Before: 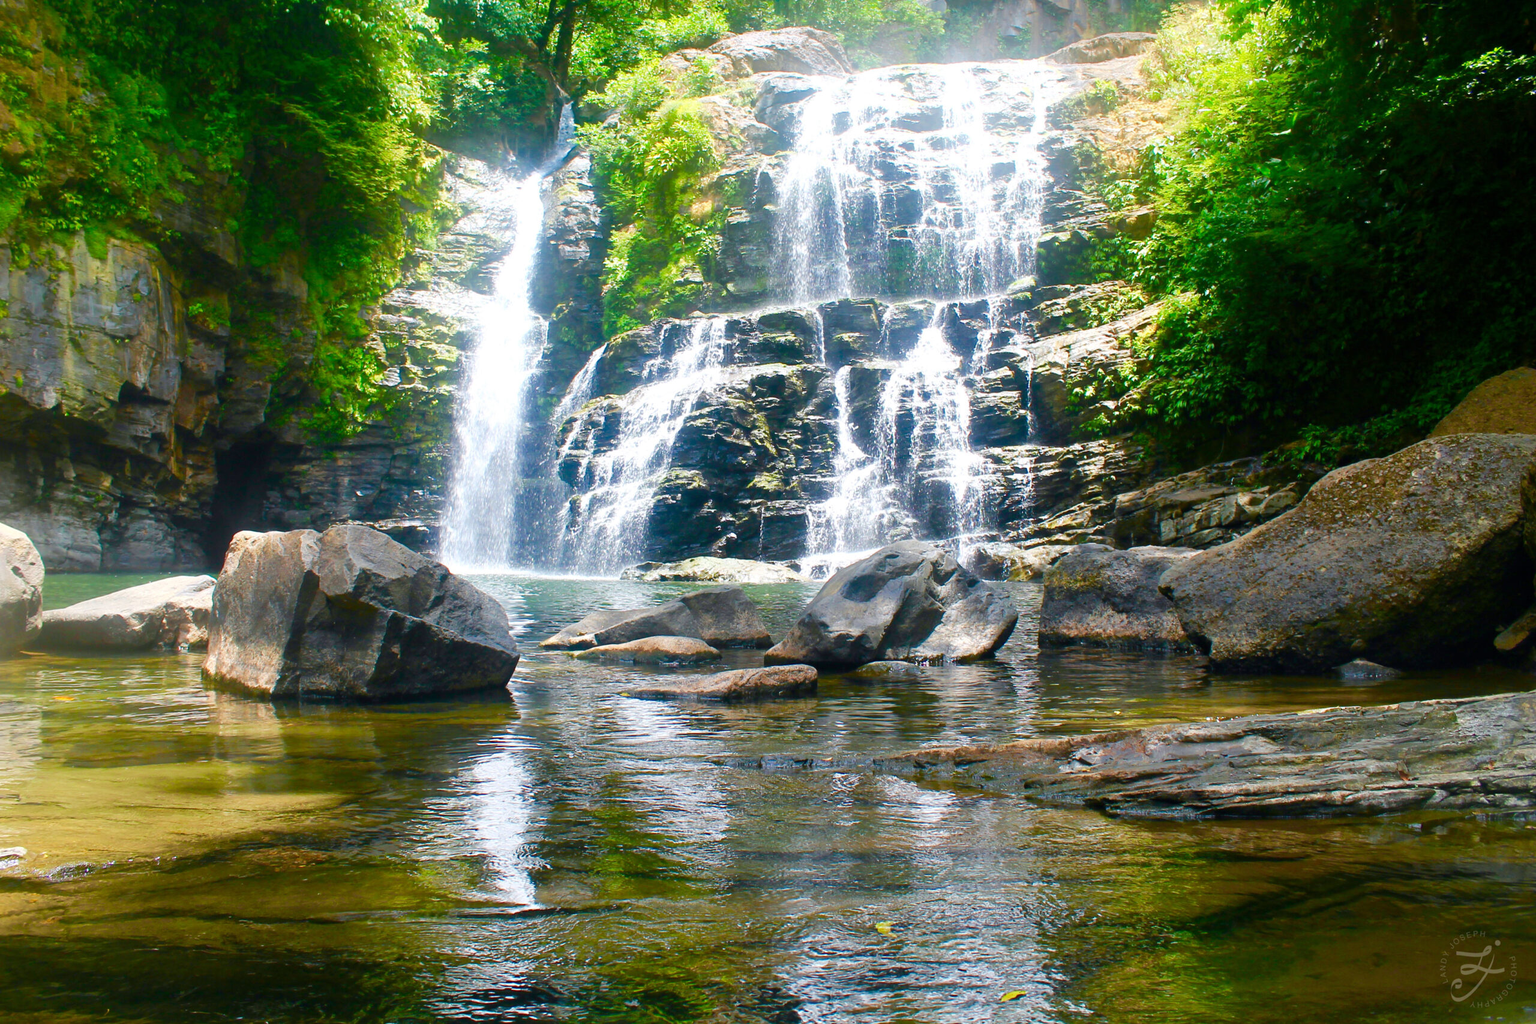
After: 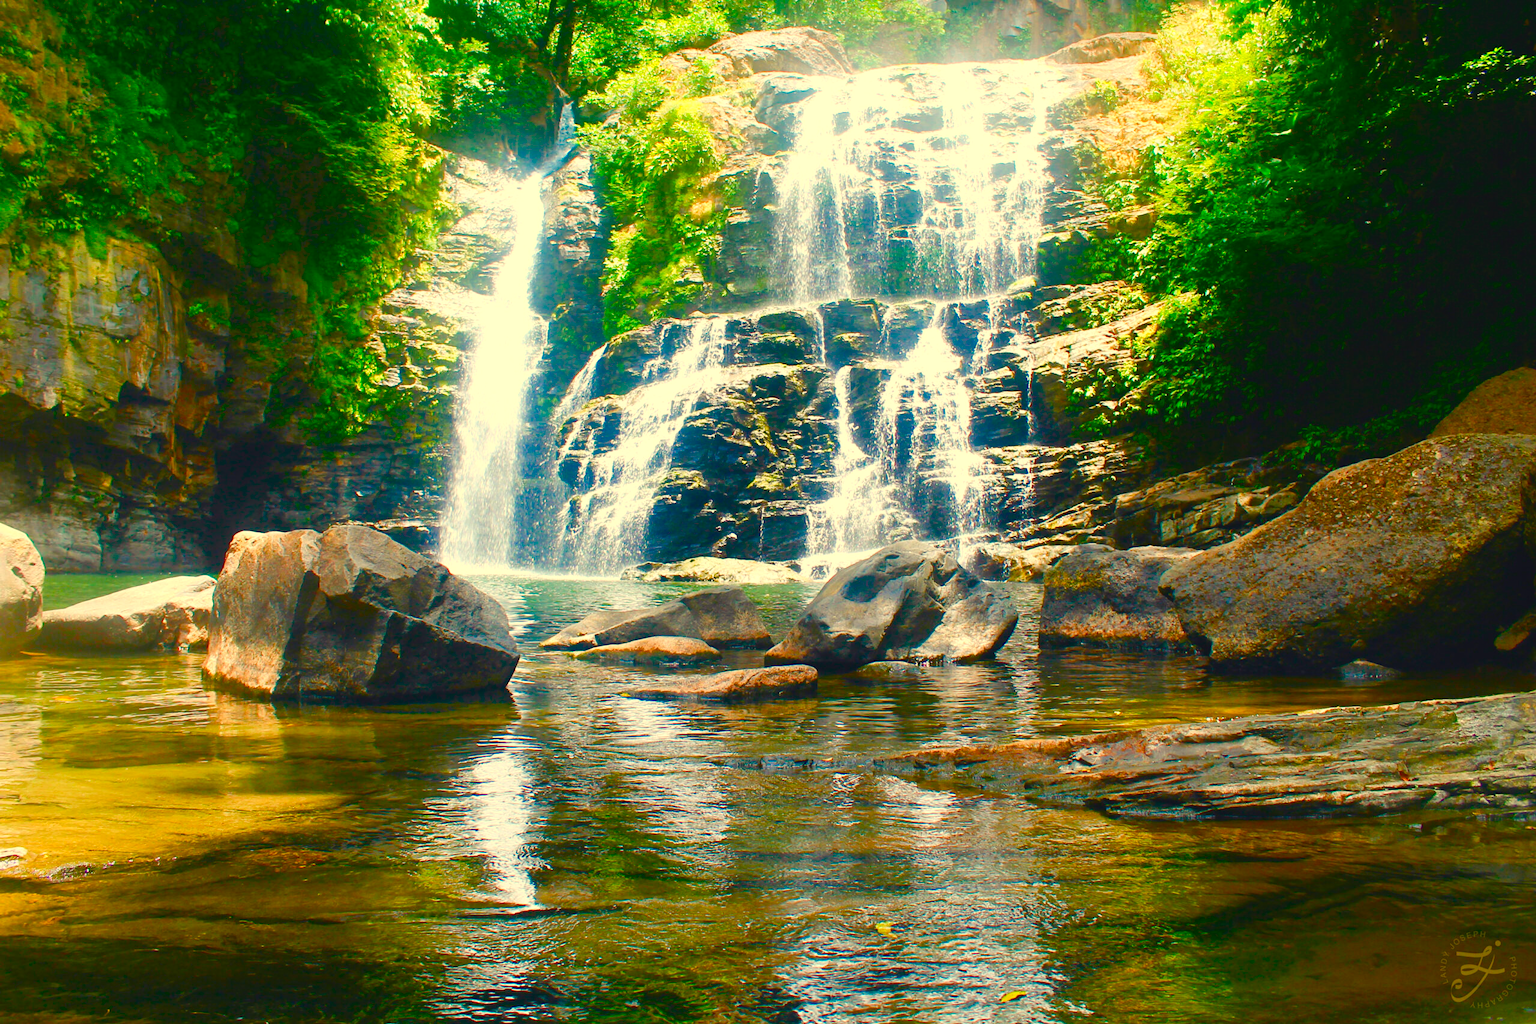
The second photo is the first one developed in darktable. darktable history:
contrast brightness saturation: contrast 0.09, saturation 0.28
color correction: highlights a* -11.71, highlights b* -15.58
color balance rgb: shadows lift › chroma 3%, shadows lift › hue 280.8°, power › hue 330°, highlights gain › chroma 3%, highlights gain › hue 75.6°, global offset › luminance 0.7%, perceptual saturation grading › global saturation 20%, perceptual saturation grading › highlights -25%, perceptual saturation grading › shadows 50%, global vibrance 20.33%
white balance: red 1.138, green 0.996, blue 0.812
